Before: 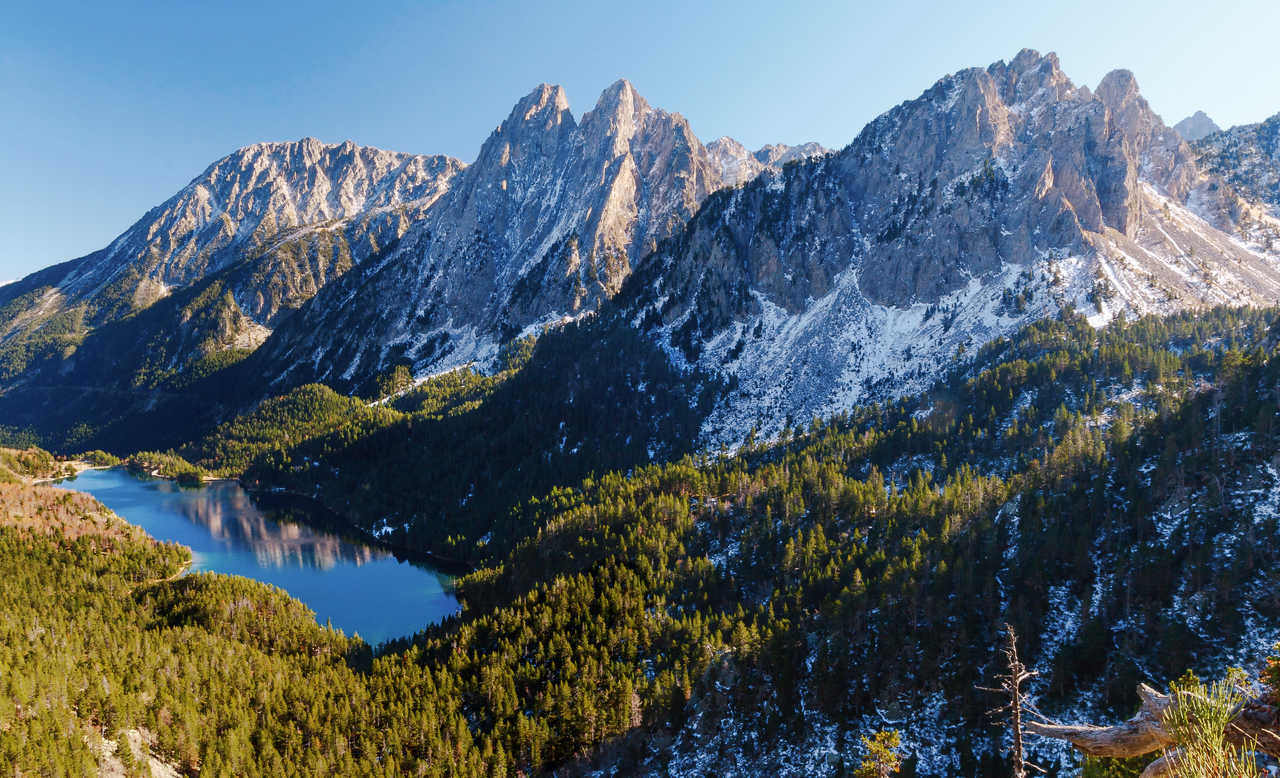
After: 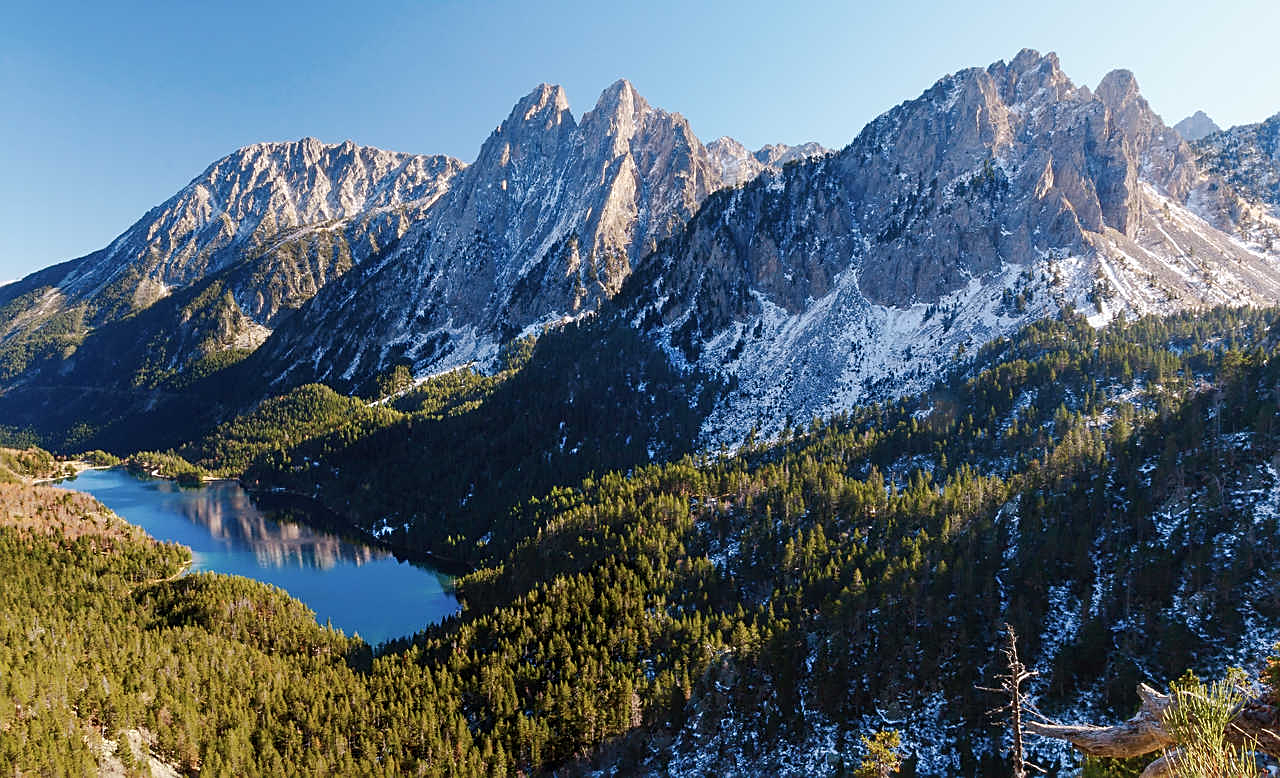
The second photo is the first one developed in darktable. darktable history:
sharpen: on, module defaults
color zones: curves: ch0 [(0, 0.5) (0.143, 0.52) (0.286, 0.5) (0.429, 0.5) (0.571, 0.5) (0.714, 0.5) (0.857, 0.5) (1, 0.5)]; ch1 [(0, 0.489) (0.155, 0.45) (0.286, 0.466) (0.429, 0.5) (0.571, 0.5) (0.714, 0.5) (0.857, 0.5) (1, 0.489)]
